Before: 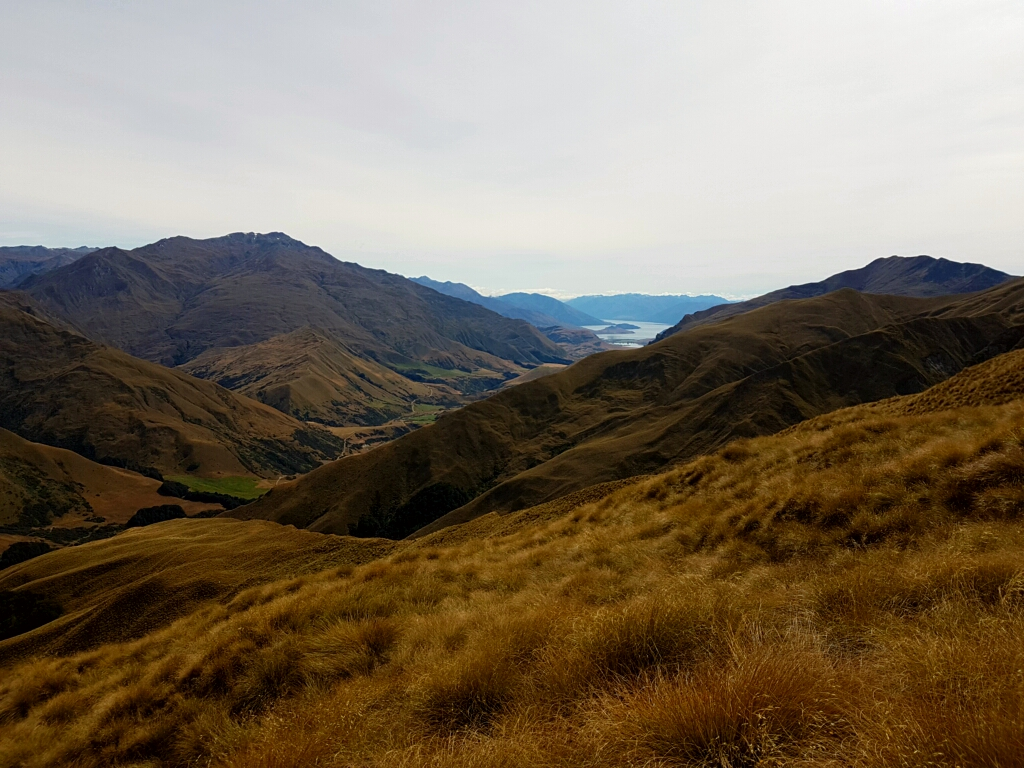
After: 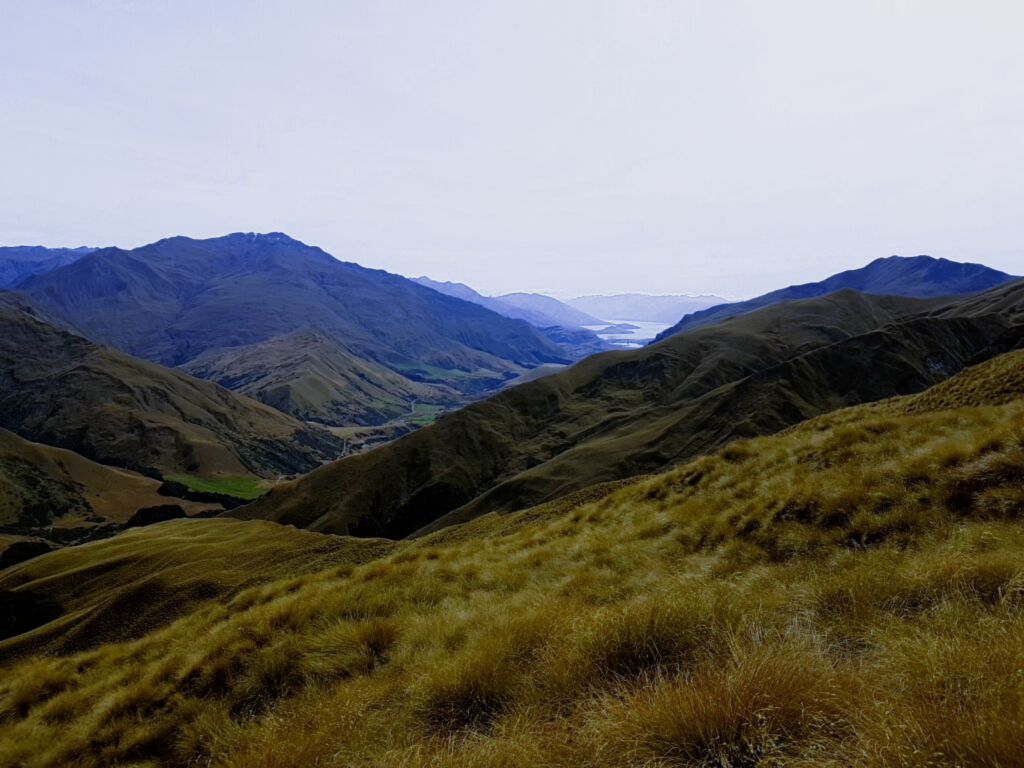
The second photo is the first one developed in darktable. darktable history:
exposure: exposure 0.258 EV, compensate highlight preservation false
filmic rgb: black relative exposure -13 EV, threshold 3 EV, target white luminance 85%, hardness 6.3, latitude 42.11%, contrast 0.858, shadows ↔ highlights balance 8.63%, color science v4 (2020), enable highlight reconstruction true
white balance: red 0.766, blue 1.537
lowpass: radius 0.5, unbound 0
